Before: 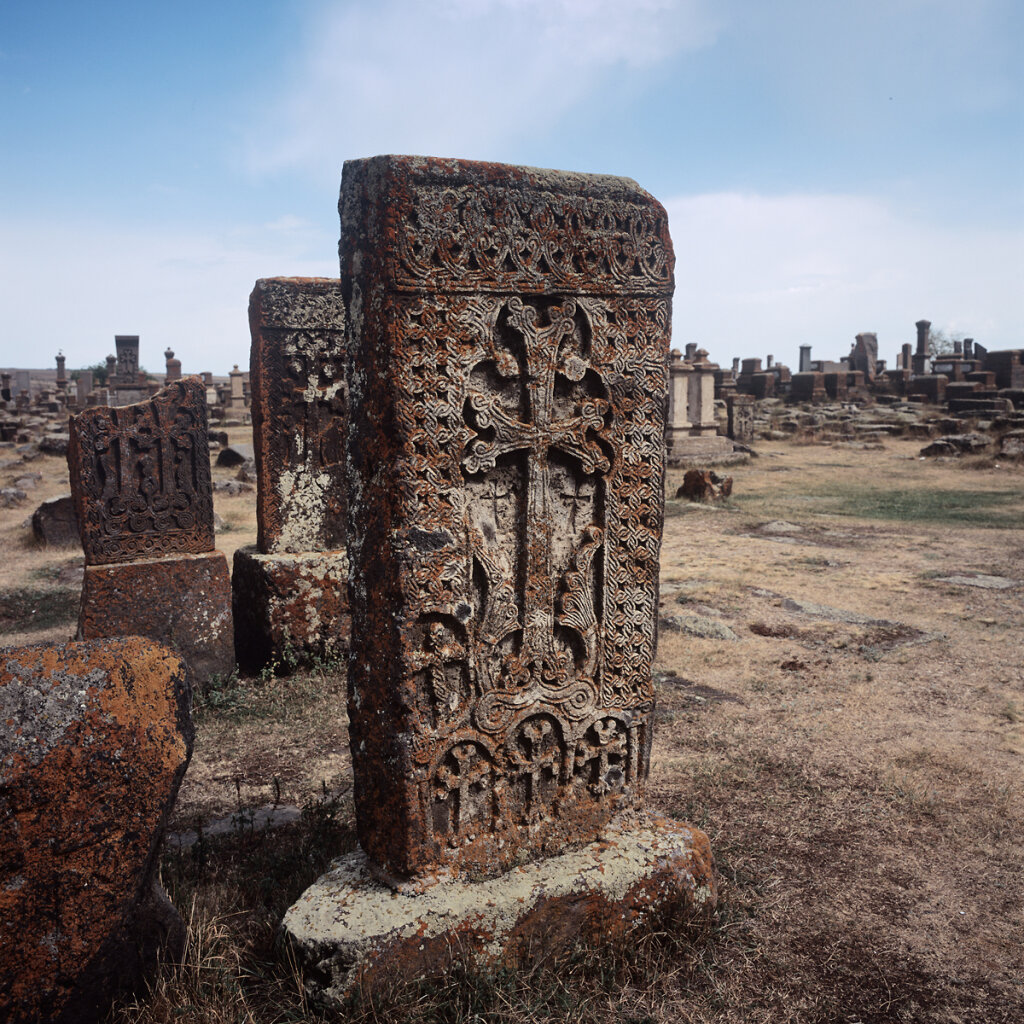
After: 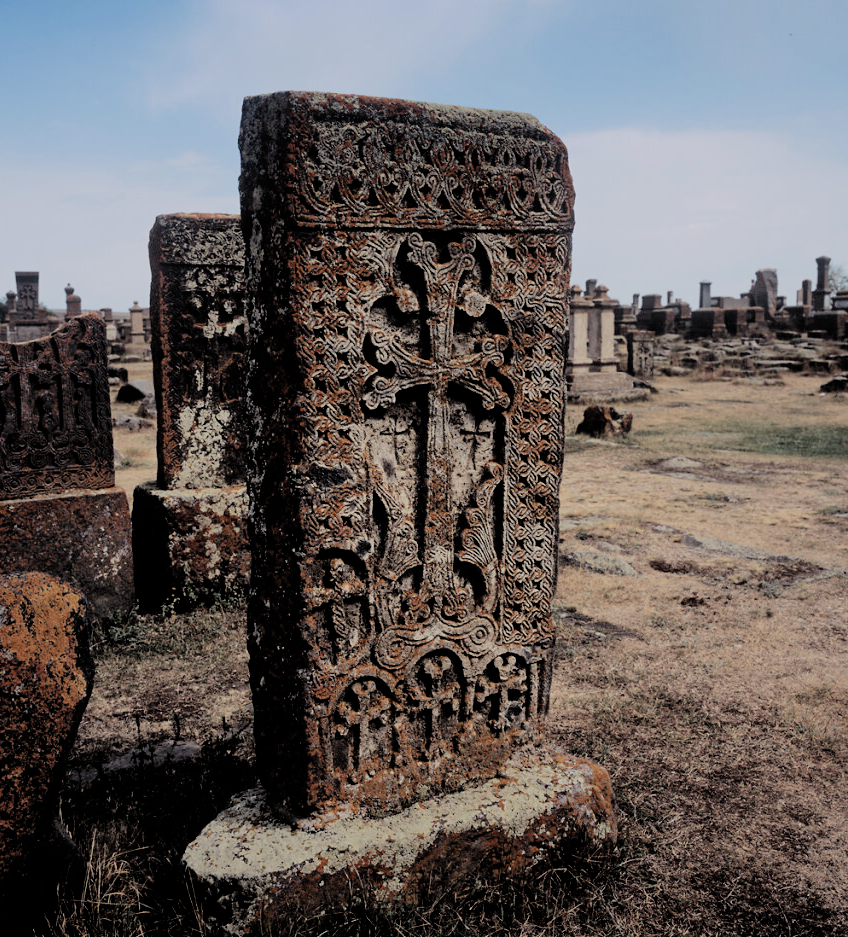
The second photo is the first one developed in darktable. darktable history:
filmic rgb: black relative exposure -4.58 EV, white relative exposure 4.8 EV, threshold 3 EV, hardness 2.36, latitude 36.07%, contrast 1.048, highlights saturation mix 1.32%, shadows ↔ highlights balance 1.25%, color science v4 (2020), enable highlight reconstruction true
crop: left 9.807%, top 6.259%, right 7.334%, bottom 2.177%
